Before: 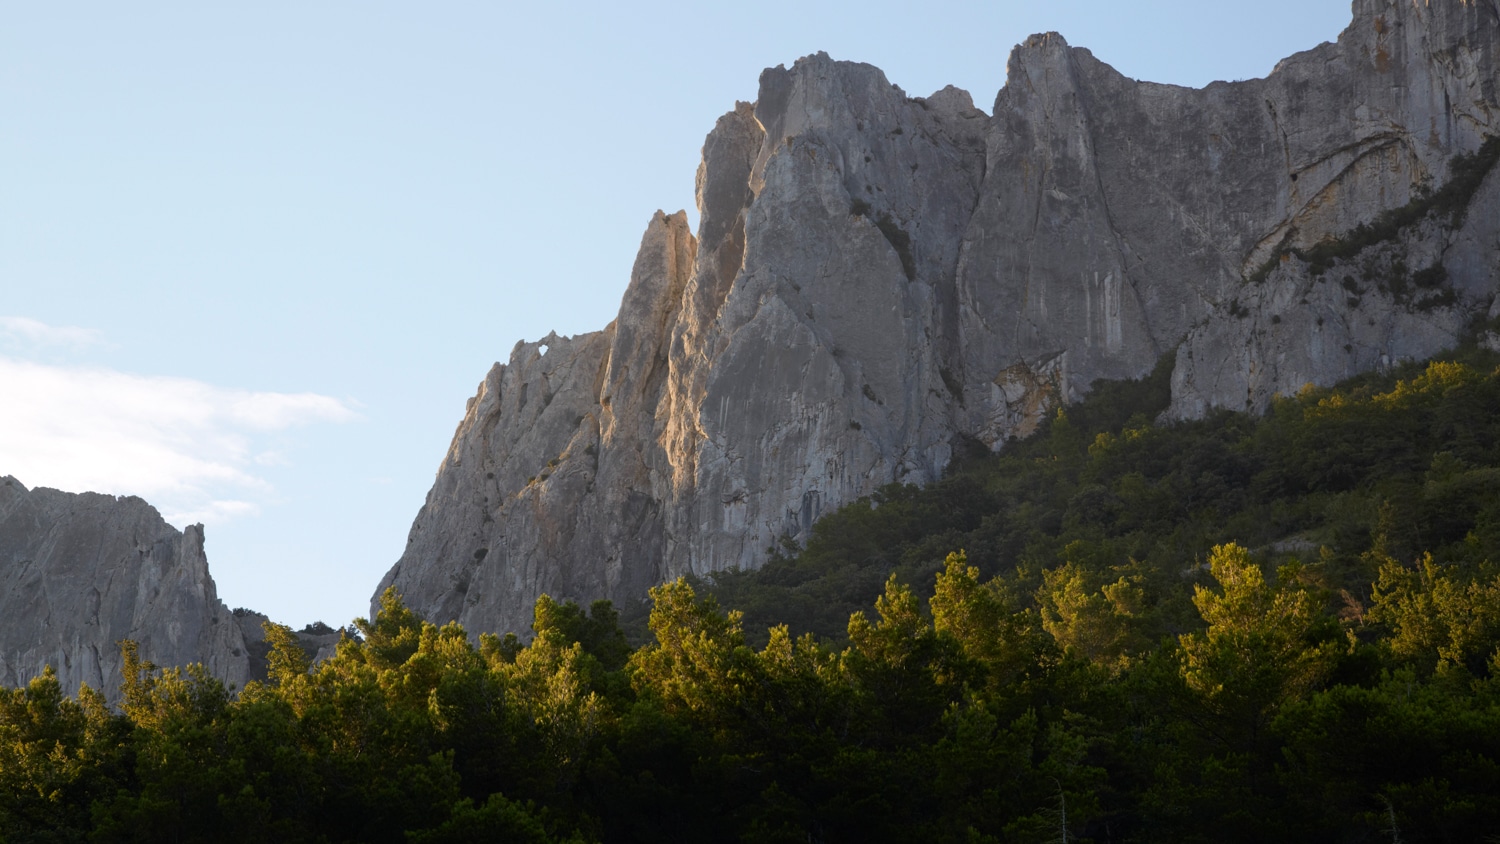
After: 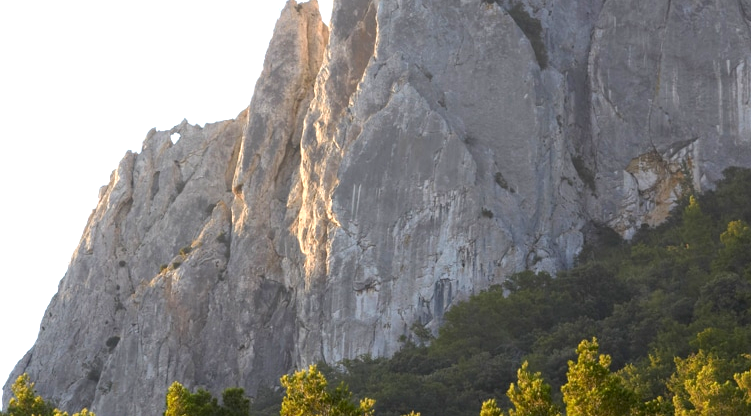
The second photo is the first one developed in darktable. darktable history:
exposure: black level correction 0.001, exposure 0.966 EV, compensate highlight preservation false
crop: left 24.537%, top 25.2%, right 25.372%, bottom 25.467%
